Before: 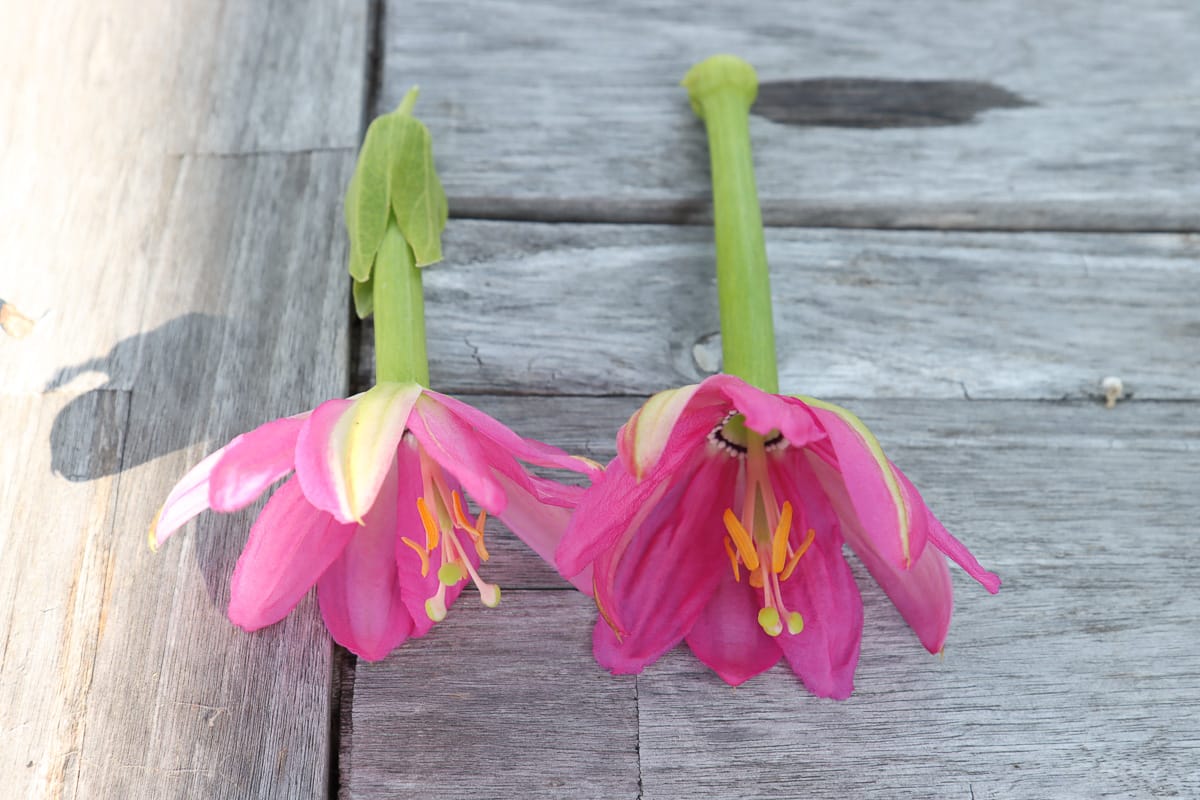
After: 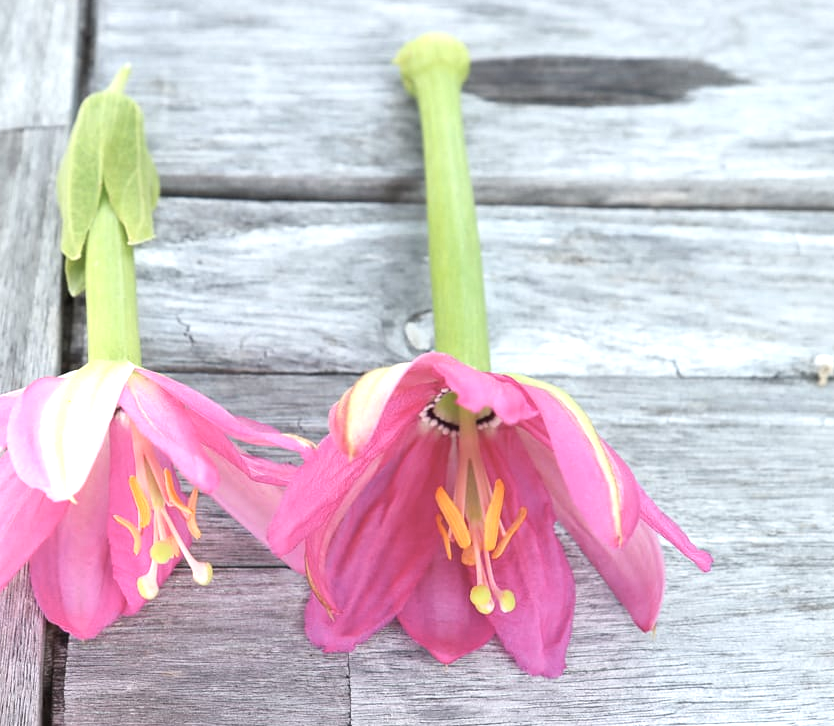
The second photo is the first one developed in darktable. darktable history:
contrast brightness saturation: contrast 0.06, brightness -0.01, saturation -0.23
exposure: black level correction 0, exposure 0.9 EV, compensate highlight preservation false
crop and rotate: left 24.034%, top 2.838%, right 6.406%, bottom 6.299%
